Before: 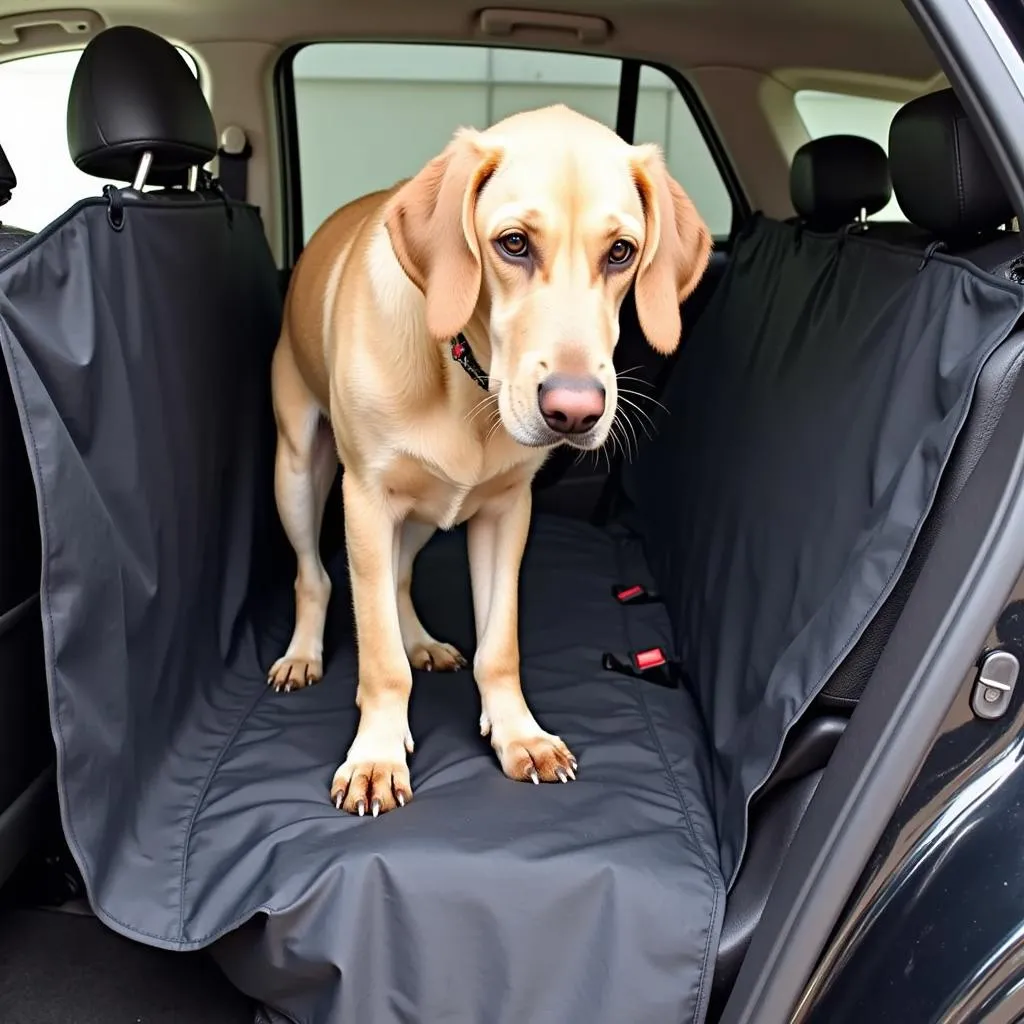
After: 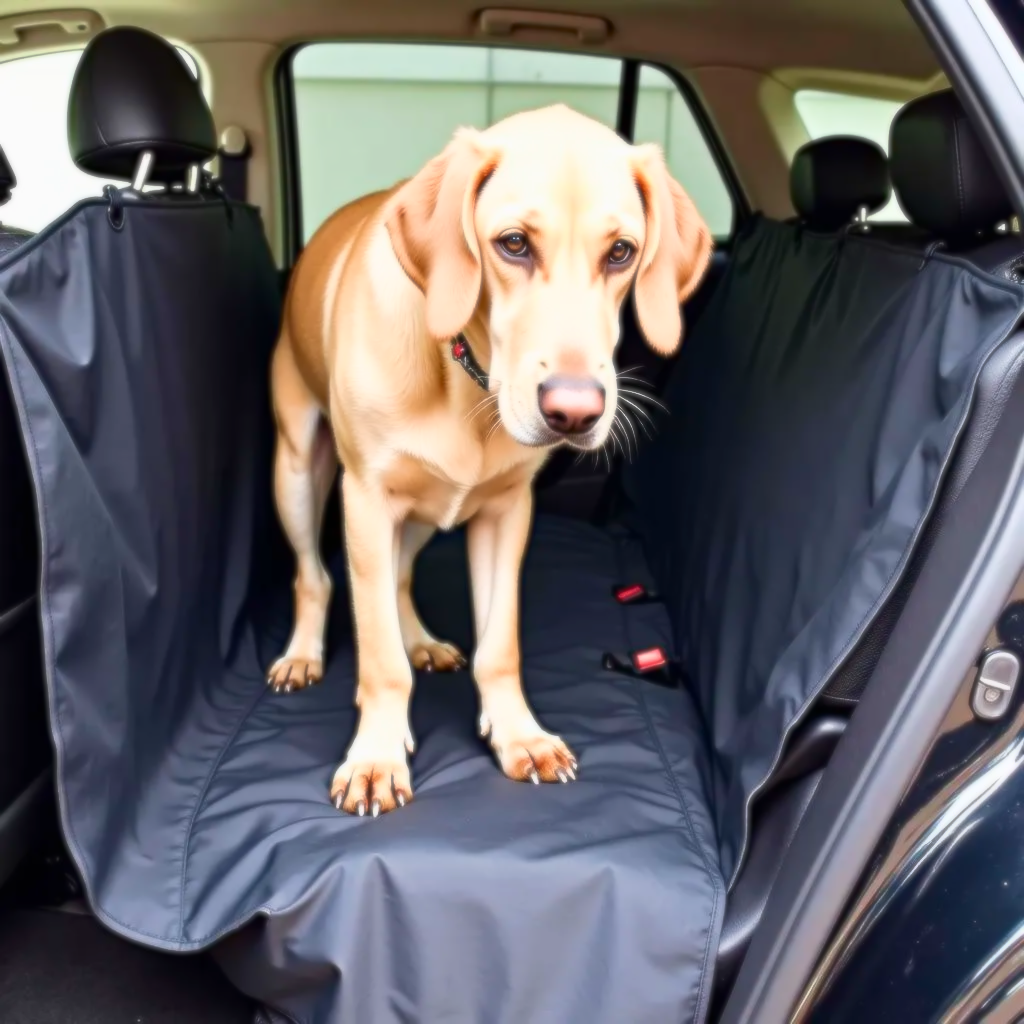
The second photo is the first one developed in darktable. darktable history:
tone curve: curves: ch0 [(0, 0) (0.091, 0.077) (0.517, 0.574) (0.745, 0.82) (0.844, 0.908) (0.909, 0.942) (1, 0.973)]; ch1 [(0, 0) (0.437, 0.404) (0.5, 0.5) (0.534, 0.554) (0.58, 0.603) (0.616, 0.649) (1, 1)]; ch2 [(0, 0) (0.442, 0.415) (0.5, 0.5) (0.535, 0.557) (0.585, 0.62) (1, 1)], color space Lab, independent channels, preserve colors none
sharpen: radius 5.325, amount 0.312, threshold 26.433
soften: size 8.67%, mix 49%
